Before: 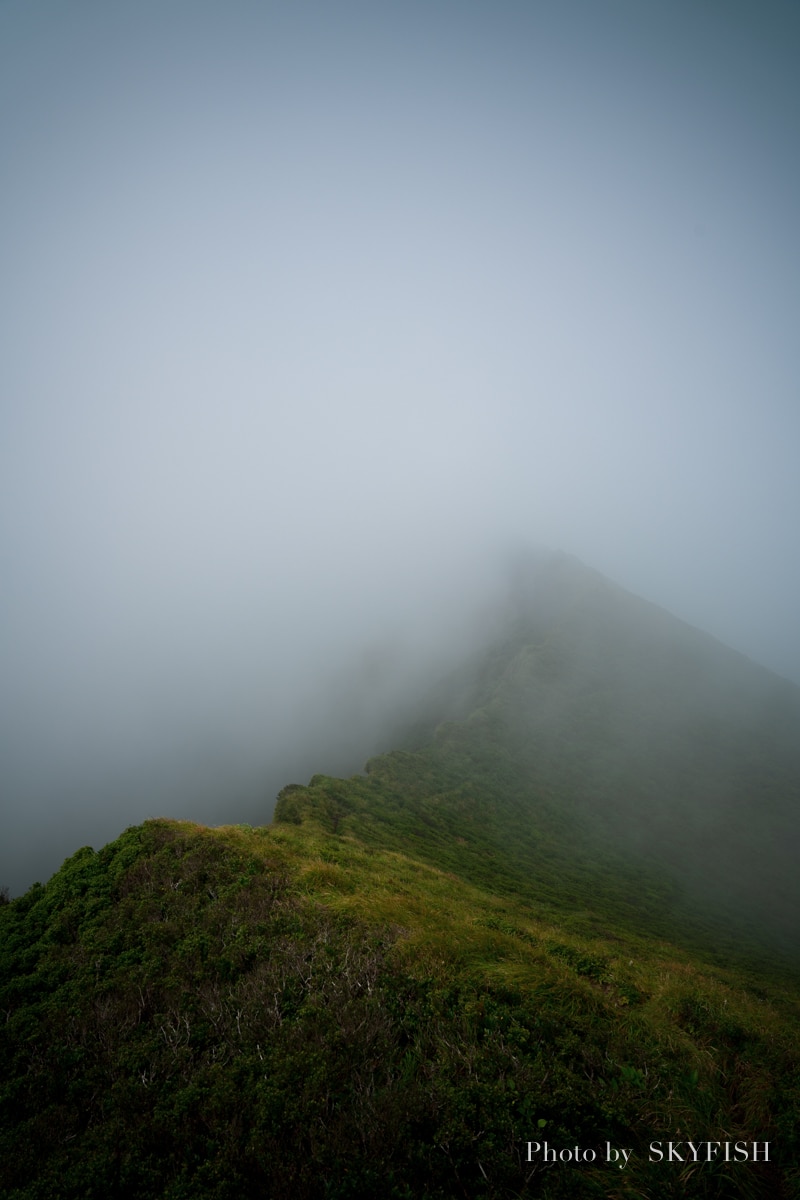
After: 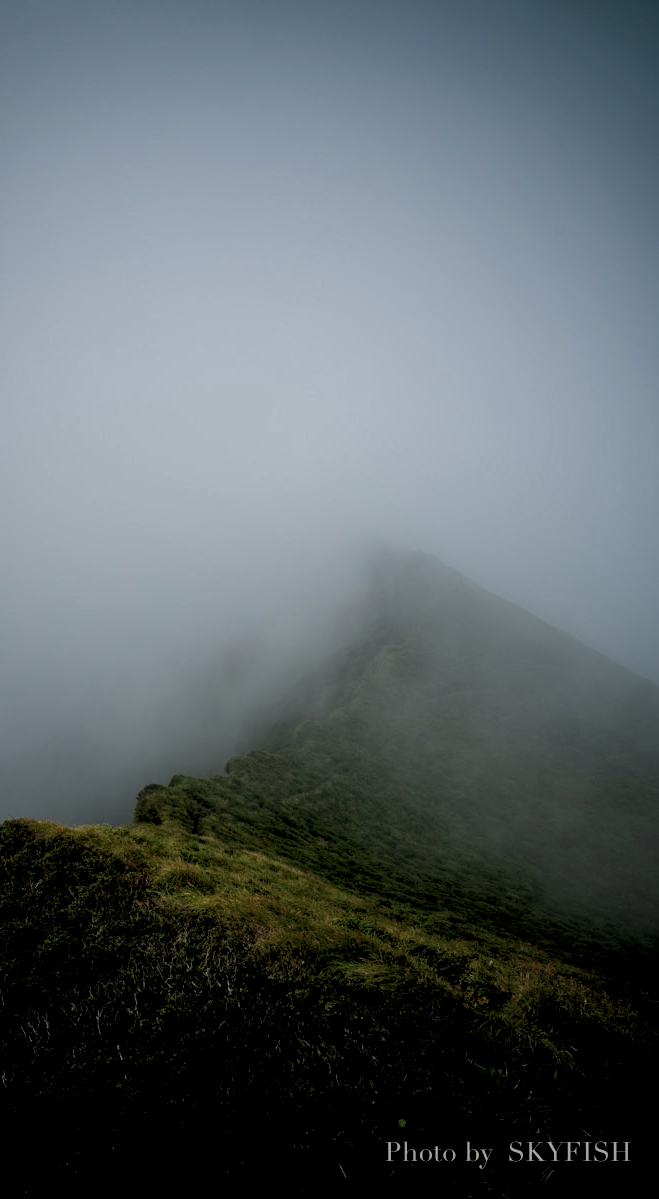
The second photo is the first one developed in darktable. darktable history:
crop: left 17.582%, bottom 0.031%
exposure: black level correction 0, exposure -0.721 EV, compensate highlight preservation false
local contrast: highlights 20%, detail 150%
rgb levels: levels [[0.01, 0.419, 0.839], [0, 0.5, 1], [0, 0.5, 1]]
